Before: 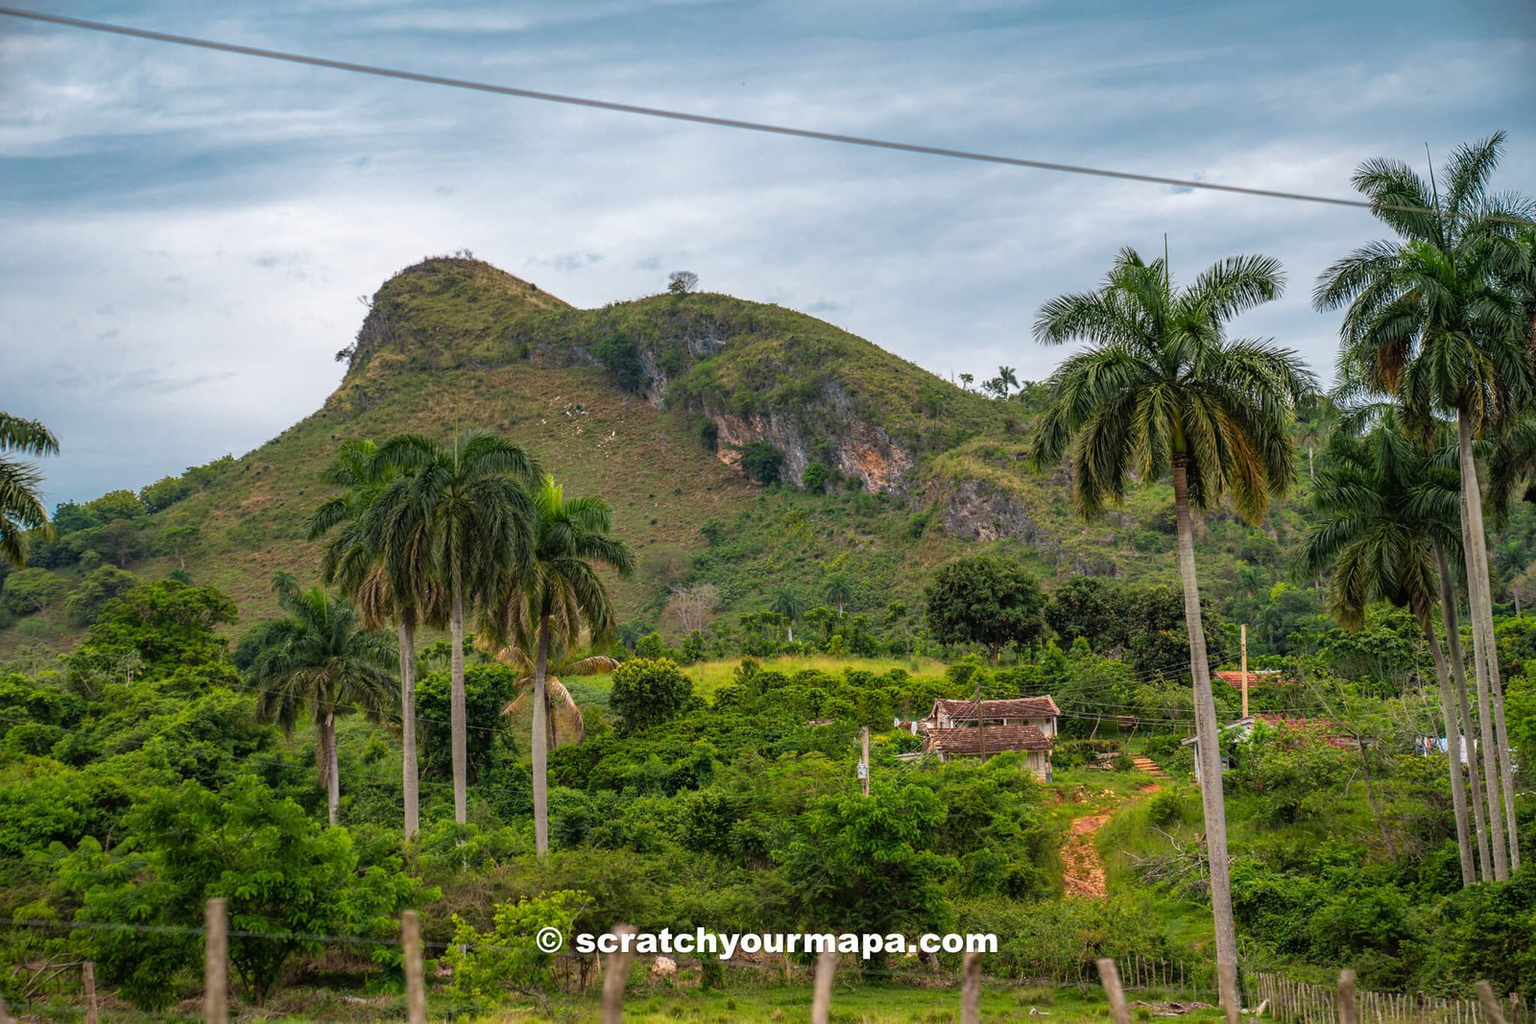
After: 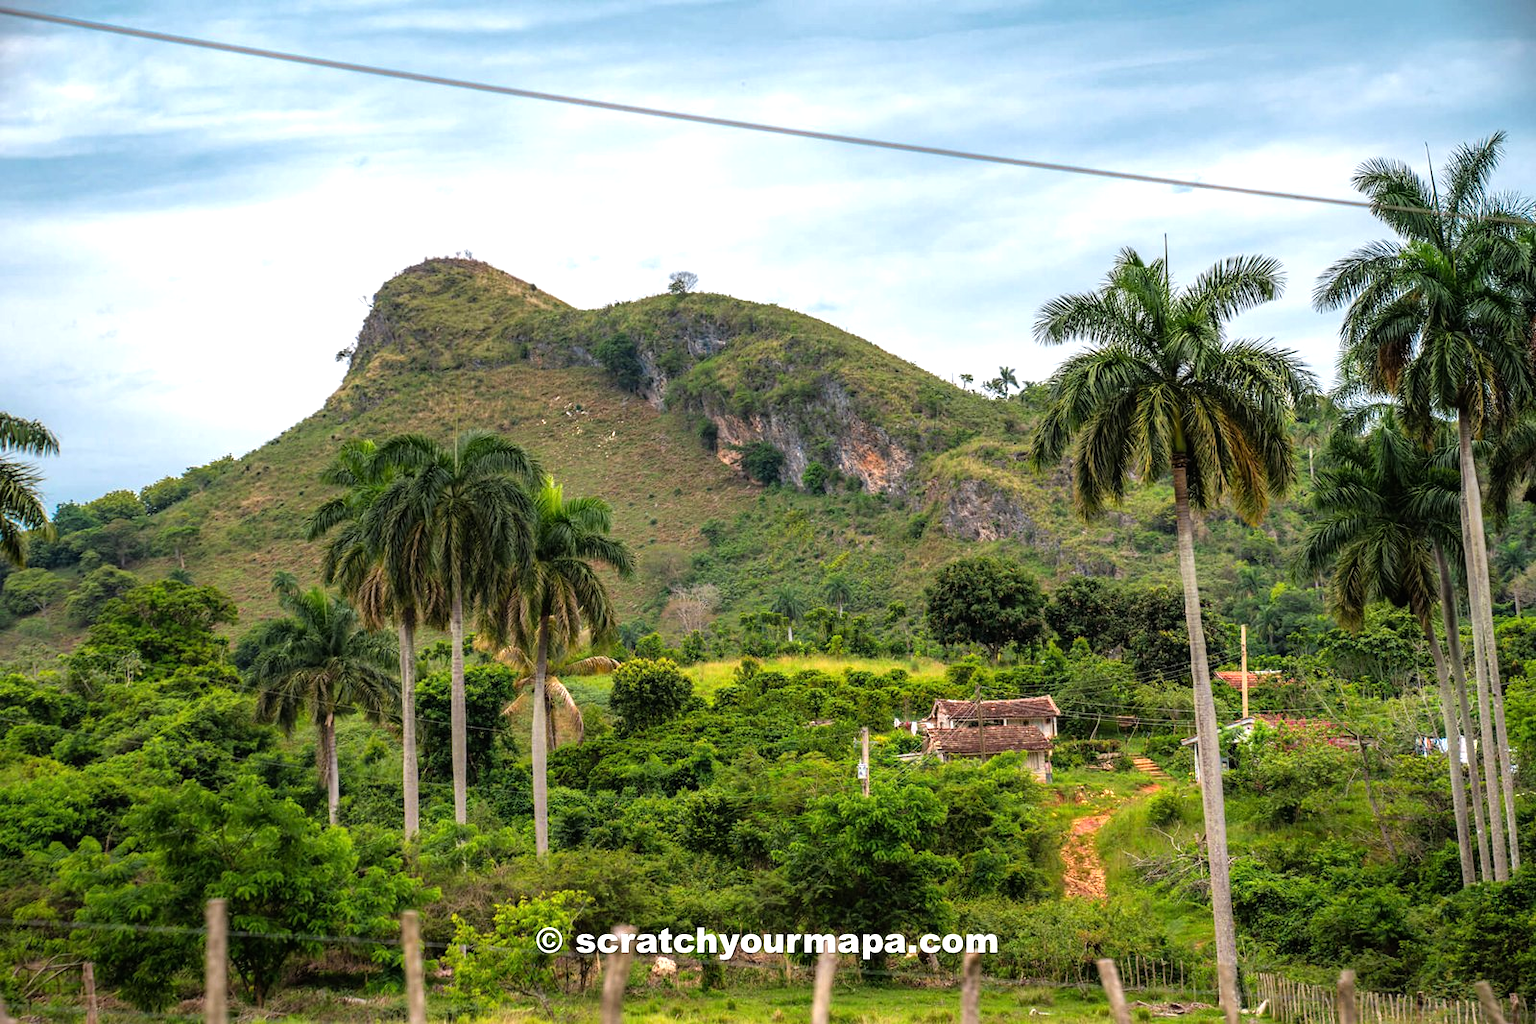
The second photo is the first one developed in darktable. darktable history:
tone equalizer: -8 EV -0.741 EV, -7 EV -0.688 EV, -6 EV -0.579 EV, -5 EV -0.381 EV, -3 EV 0.372 EV, -2 EV 0.6 EV, -1 EV 0.688 EV, +0 EV 0.767 EV
